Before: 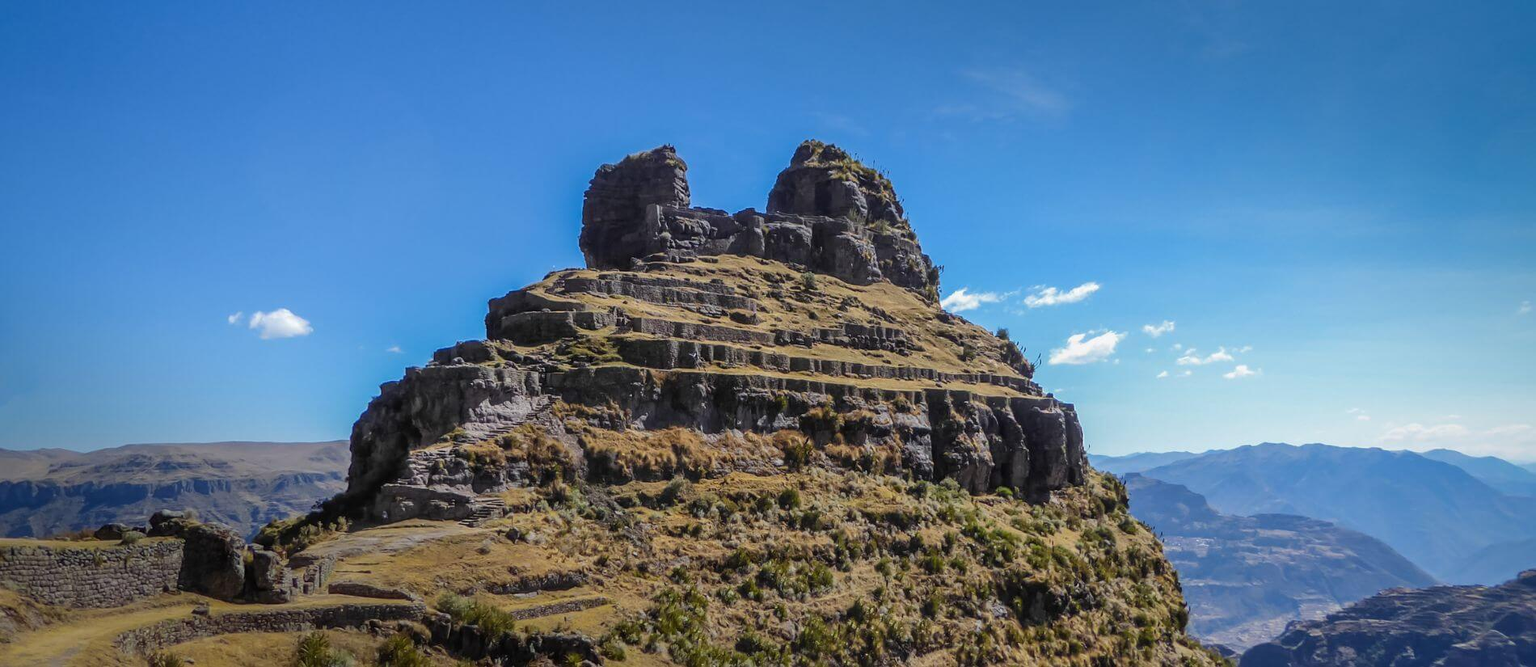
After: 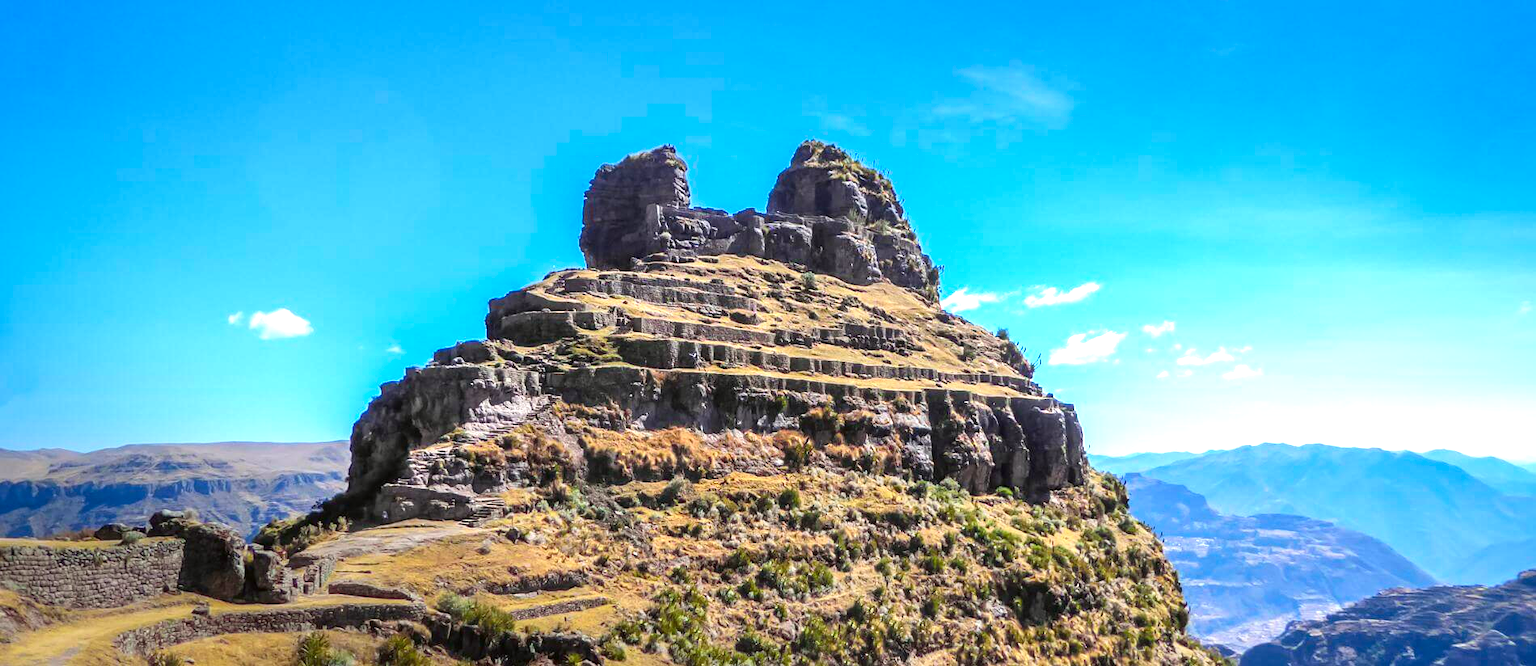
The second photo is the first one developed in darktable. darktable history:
exposure: black level correction 0, exposure 1.2 EV, compensate exposure bias true, compensate highlight preservation false
tone equalizer: on, module defaults
tone curve: curves: ch0 [(0, 0) (0.059, 0.027) (0.162, 0.125) (0.304, 0.279) (0.547, 0.532) (0.828, 0.815) (1, 0.983)]; ch1 [(0, 0) (0.23, 0.166) (0.34, 0.308) (0.371, 0.337) (0.429, 0.411) (0.477, 0.462) (0.499, 0.498) (0.529, 0.537) (0.559, 0.582) (0.743, 0.798) (1, 1)]; ch2 [(0, 0) (0.431, 0.414) (0.498, 0.503) (0.524, 0.528) (0.568, 0.546) (0.6, 0.597) (0.634, 0.645) (0.728, 0.742) (1, 1)], color space Lab, independent channels, preserve colors none
